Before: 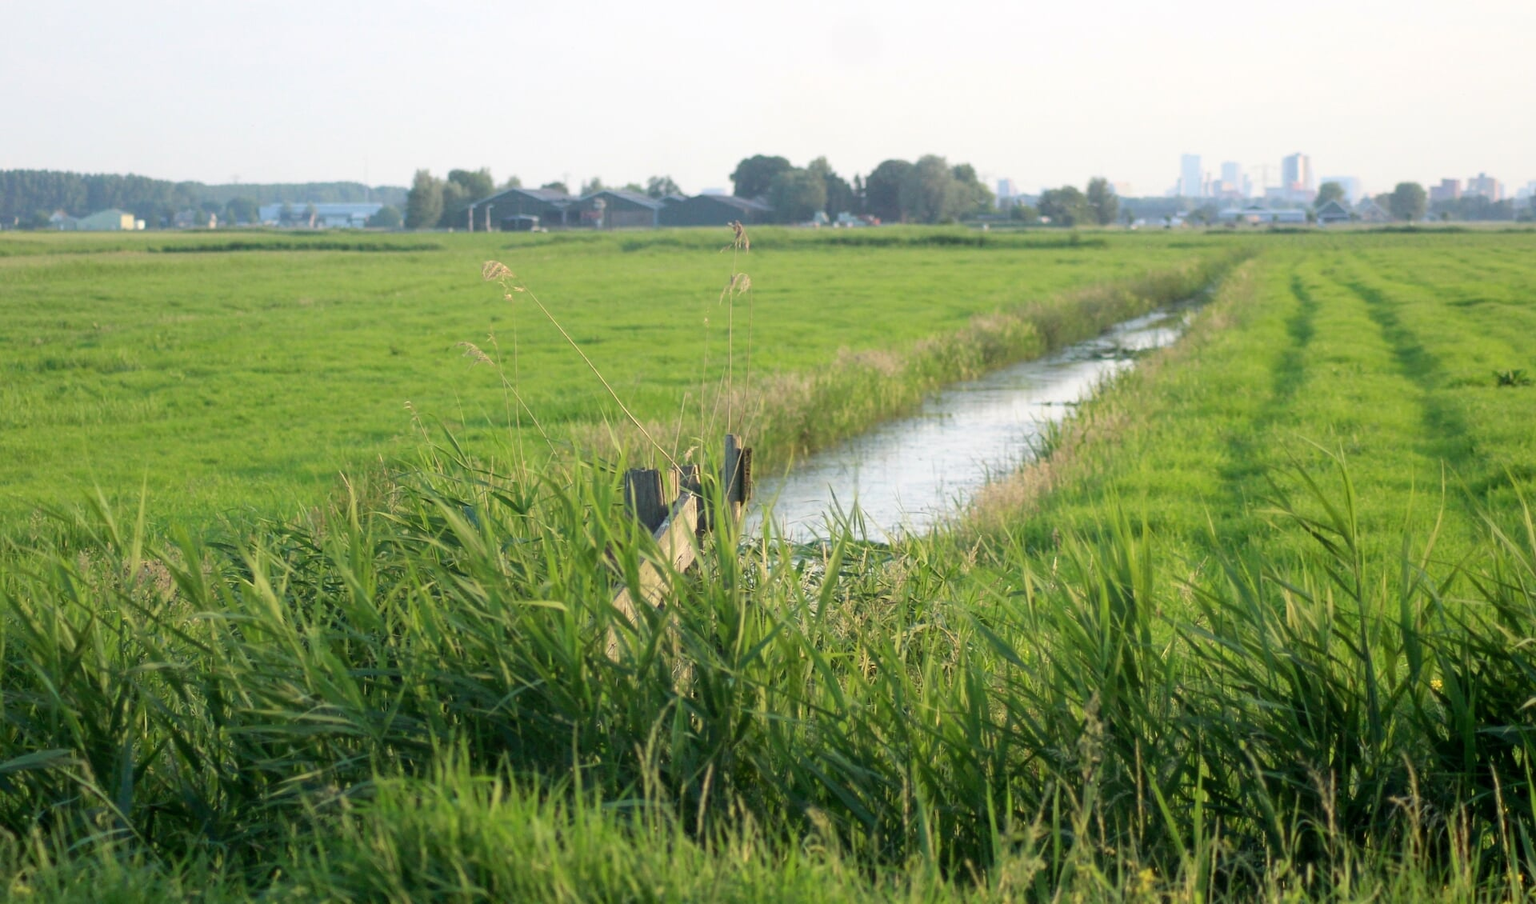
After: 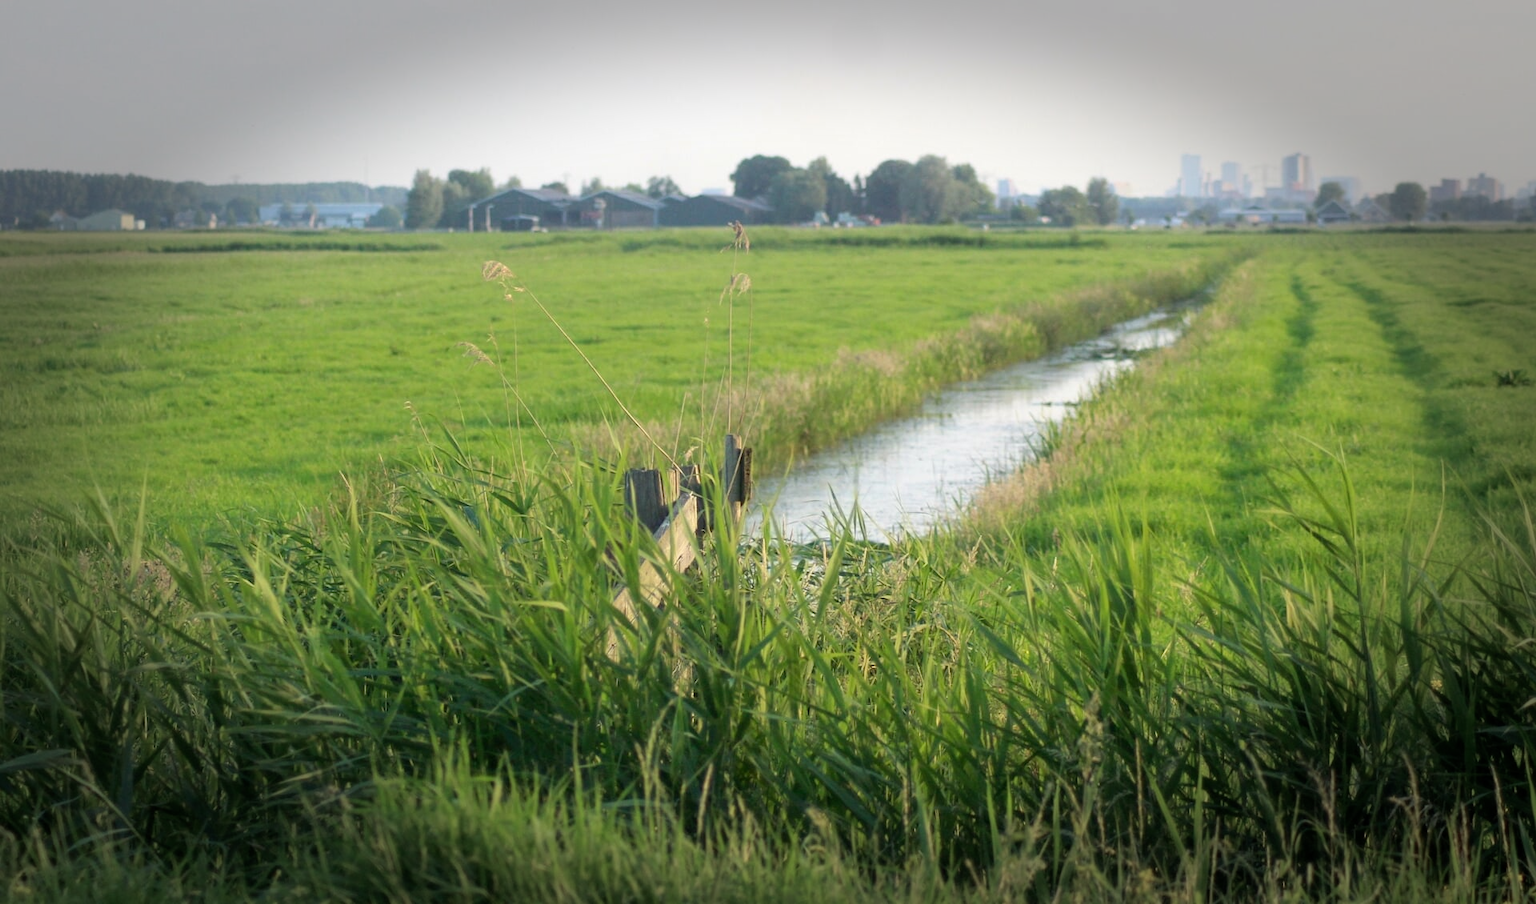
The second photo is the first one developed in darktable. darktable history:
tone equalizer: on, module defaults
vignetting: fall-off start 66.7%, fall-off radius 39.74%, brightness -0.576, saturation -0.258, automatic ratio true, width/height ratio 0.671, dithering 16-bit output
